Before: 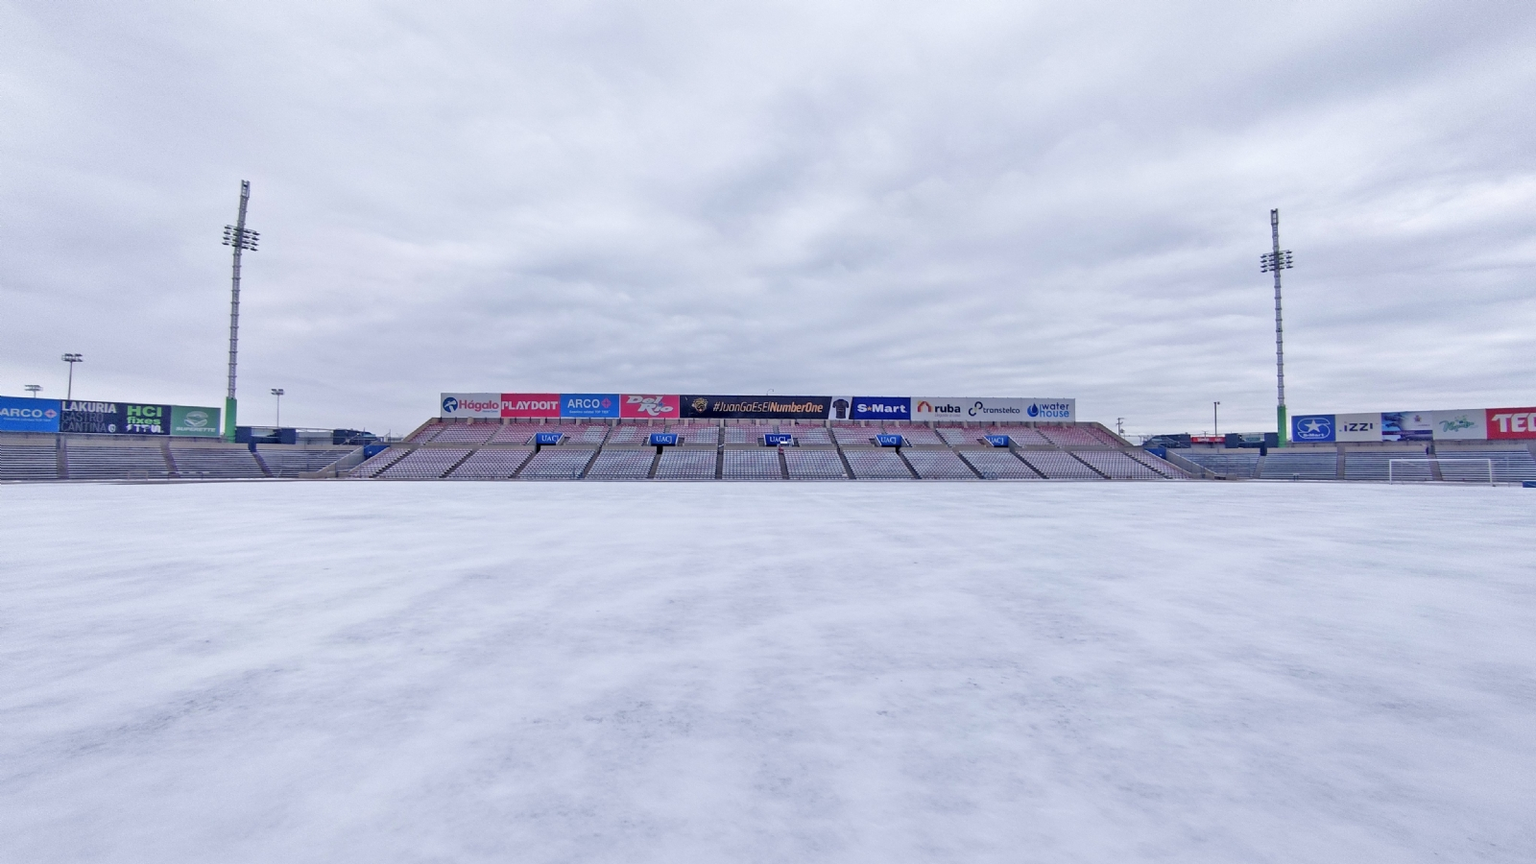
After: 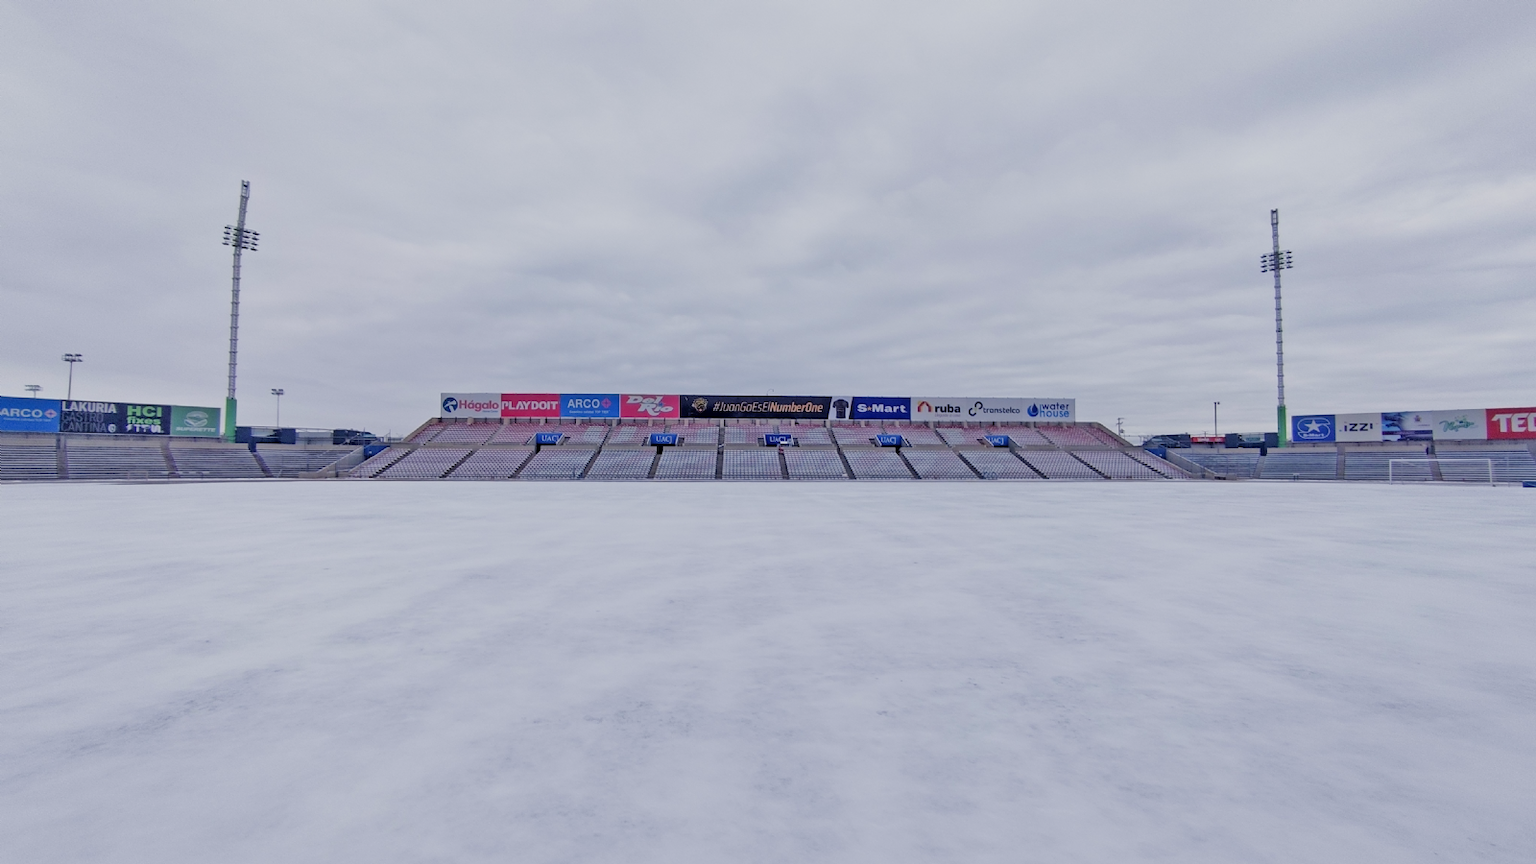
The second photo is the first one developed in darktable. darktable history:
filmic rgb: black relative exposure -7.65 EV, white relative exposure 4.56 EV, hardness 3.61, iterations of high-quality reconstruction 0
